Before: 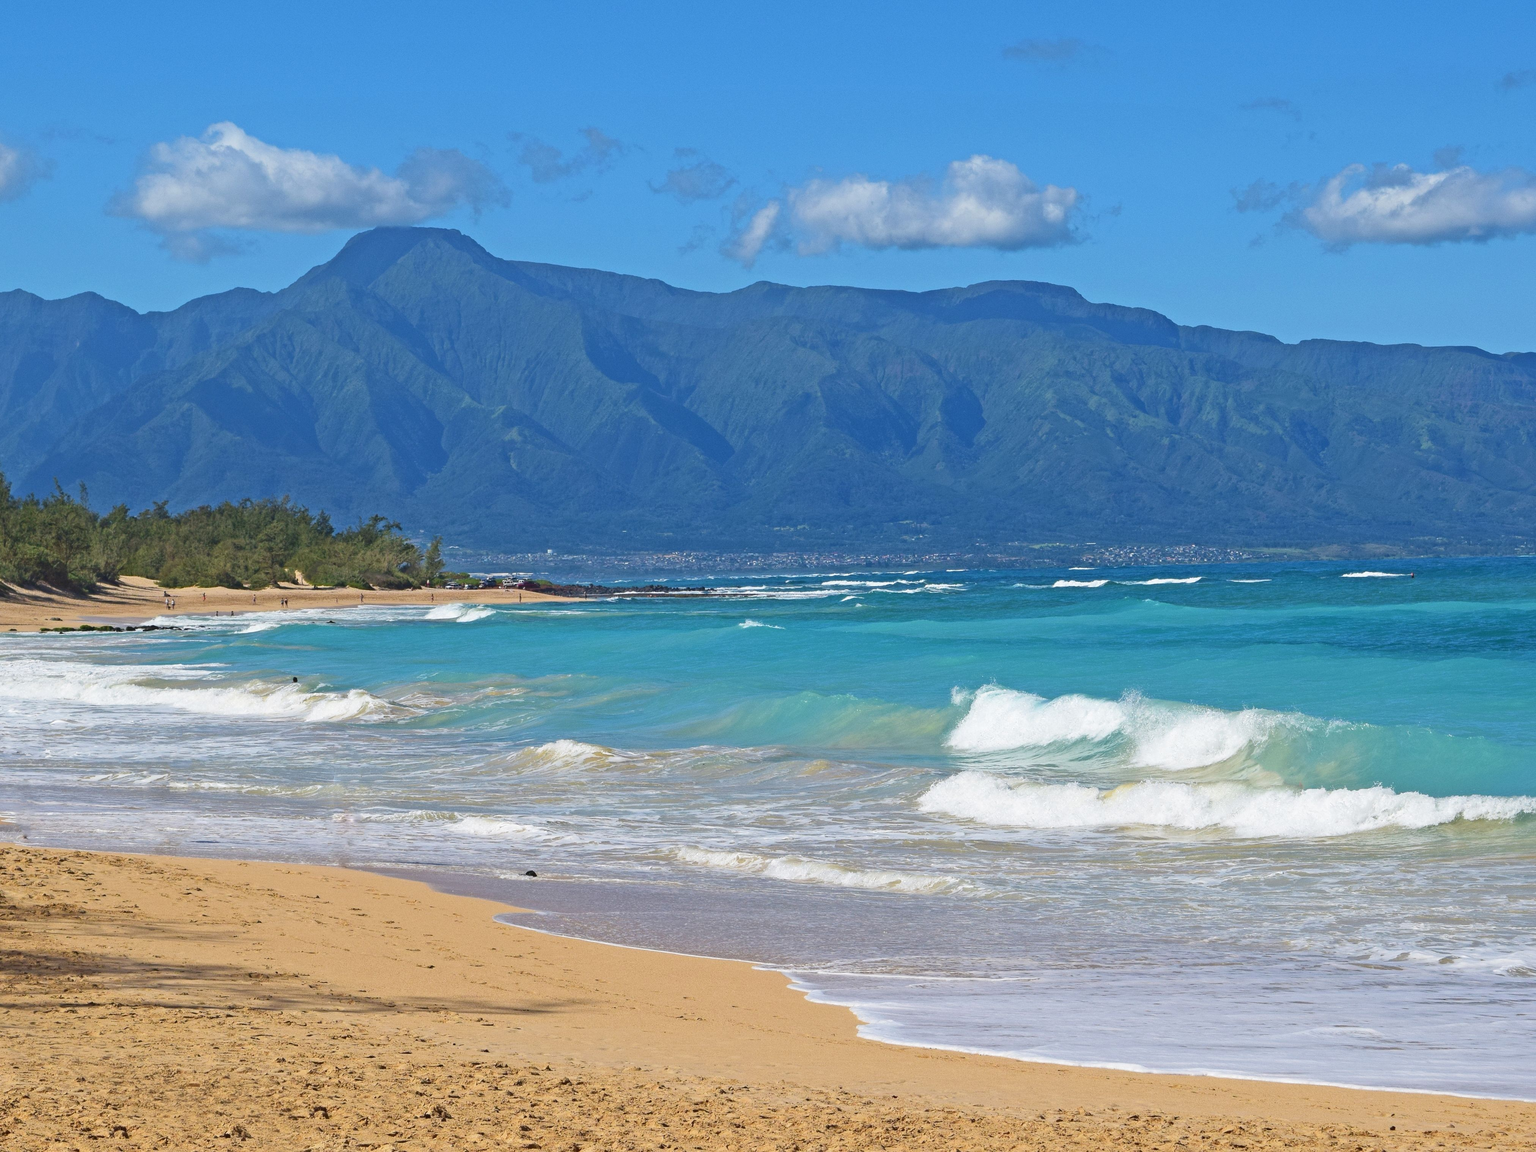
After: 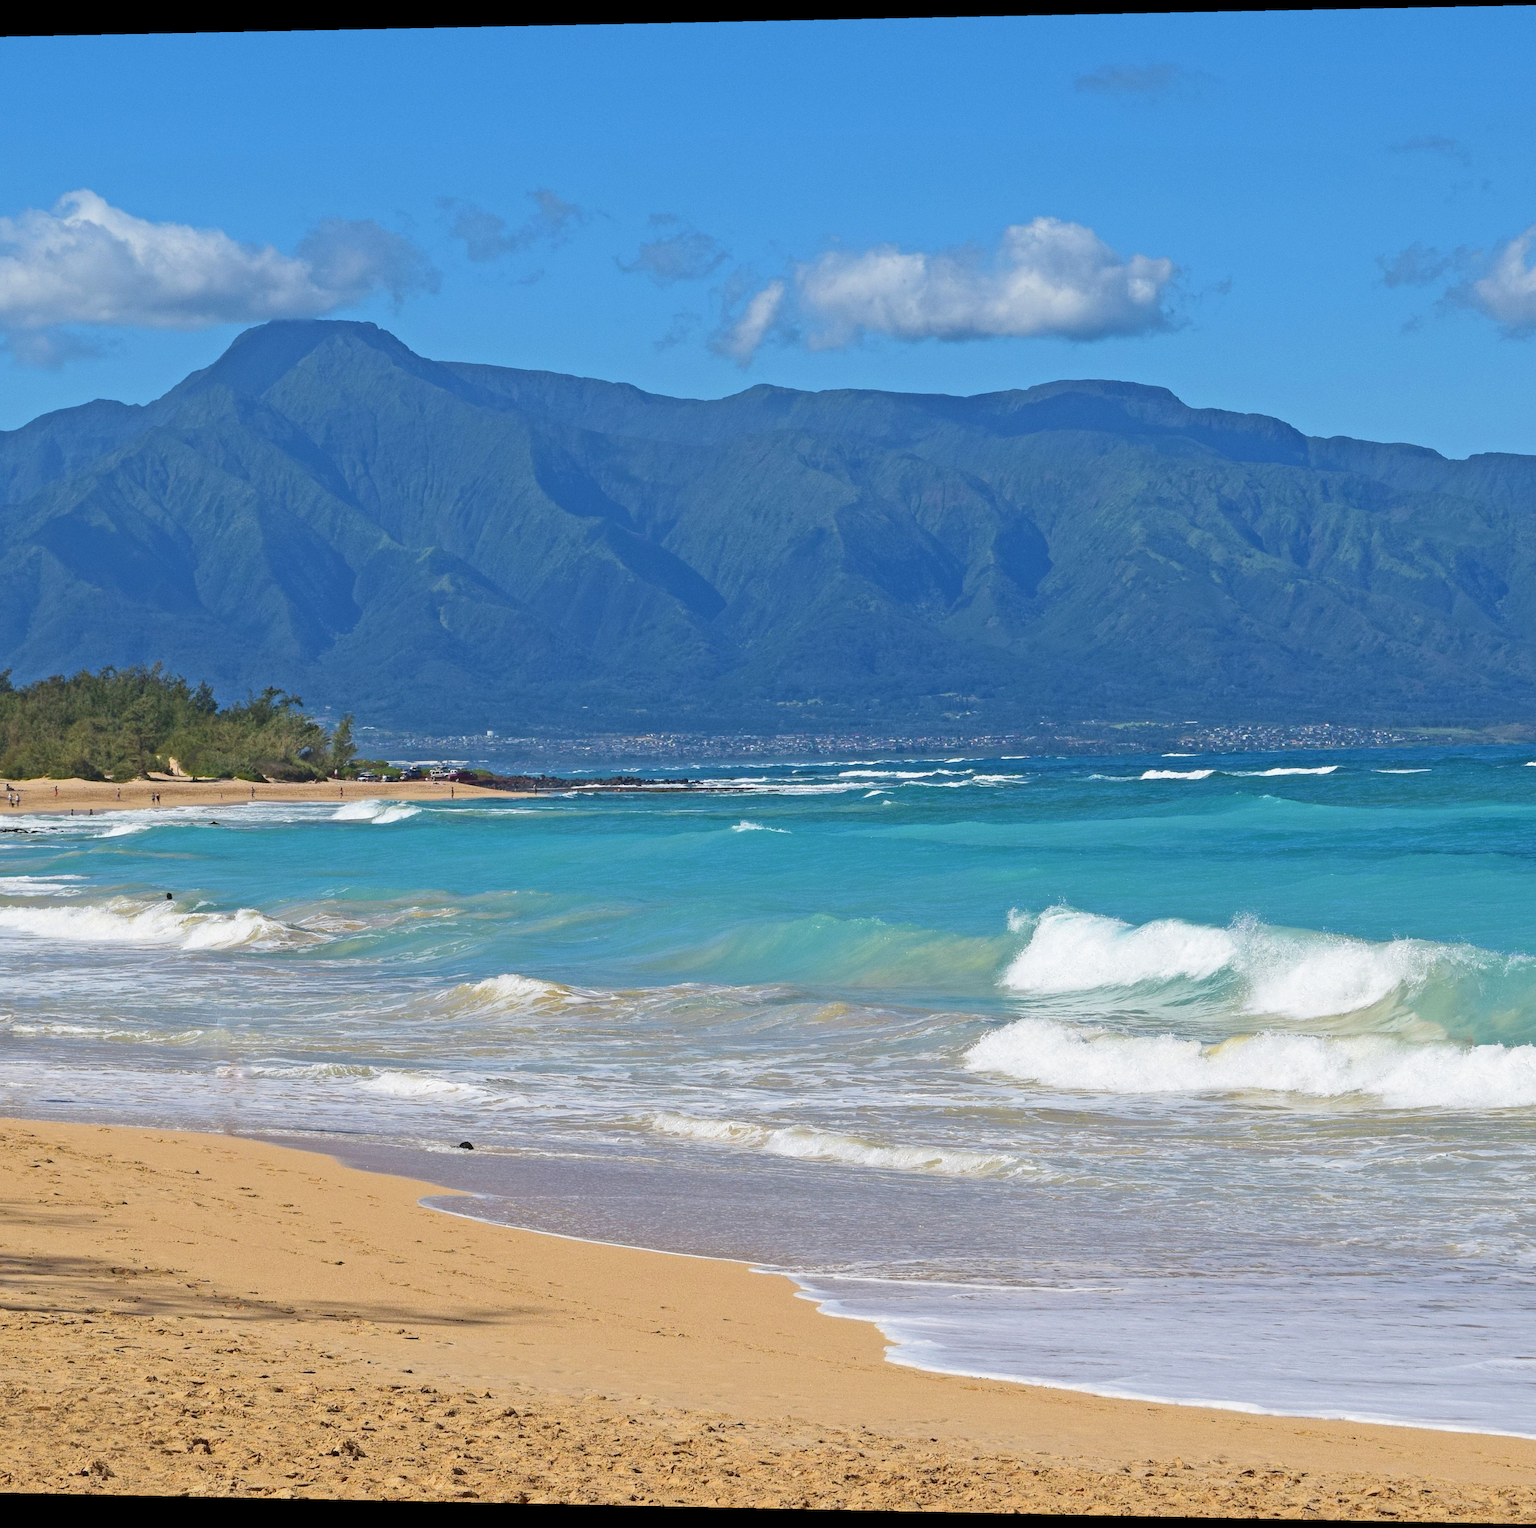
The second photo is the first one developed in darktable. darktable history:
crop: left 9.88%, right 12.664%
rotate and perspective: lens shift (horizontal) -0.055, automatic cropping off
